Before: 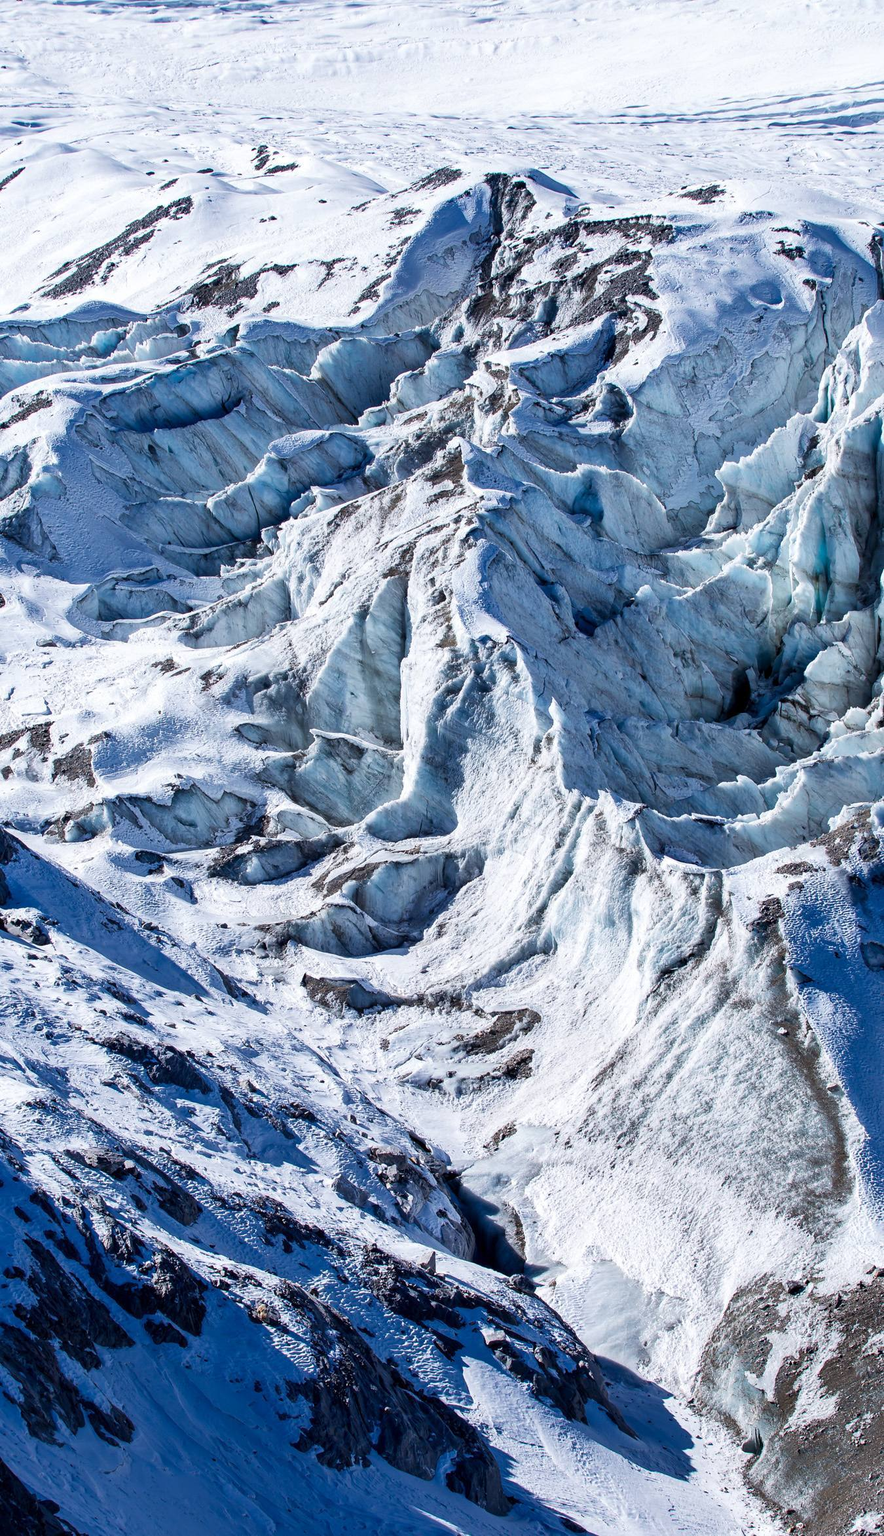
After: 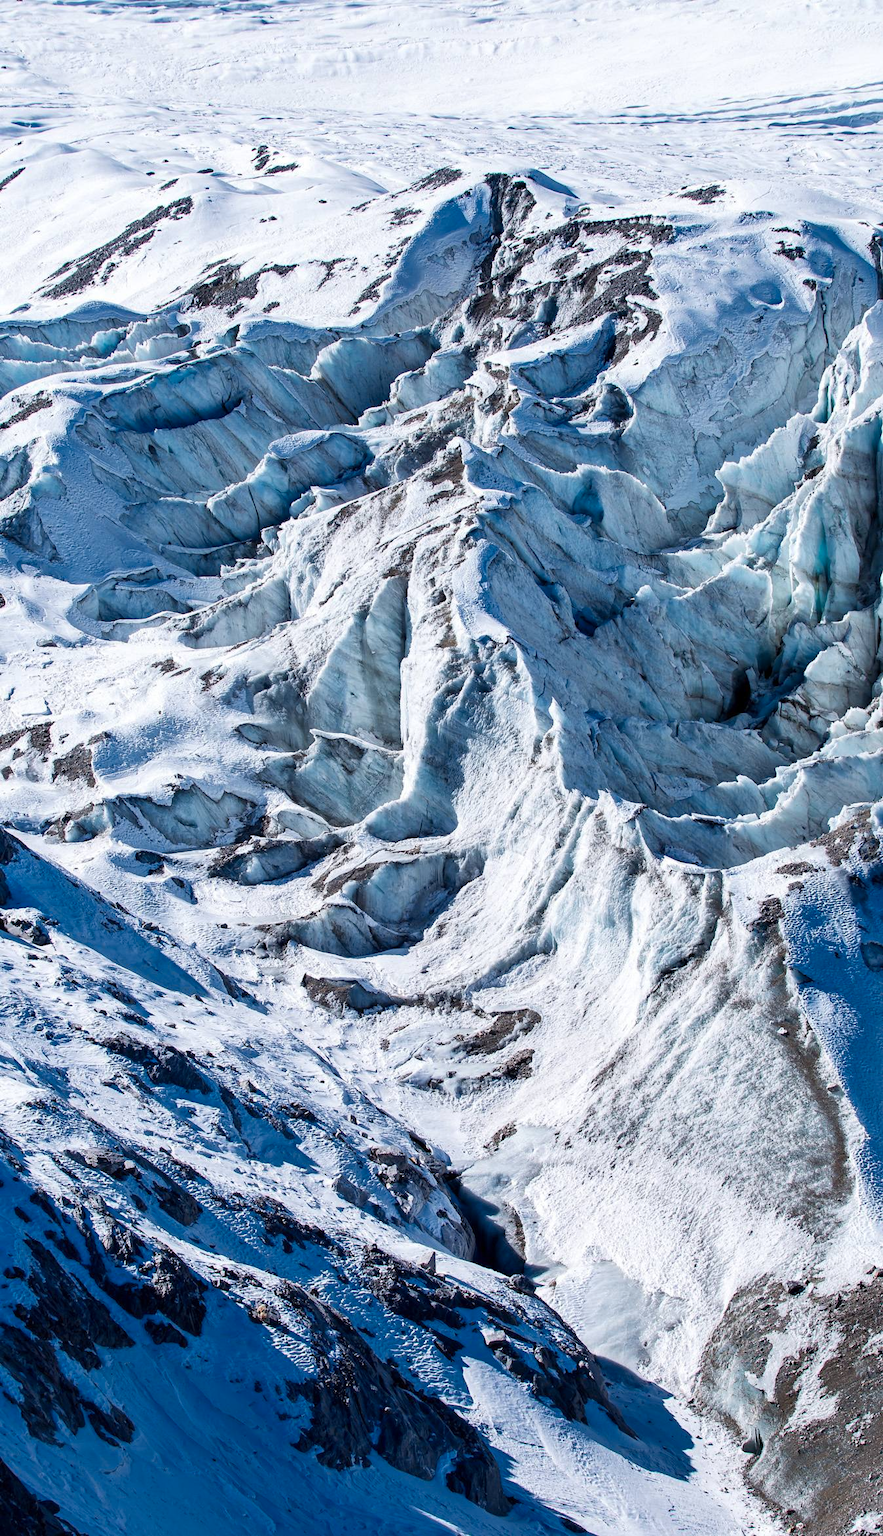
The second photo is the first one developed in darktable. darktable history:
color zones: curves: ch1 [(0.239, 0.552) (0.75, 0.5)]; ch2 [(0.25, 0.462) (0.749, 0.457)]
